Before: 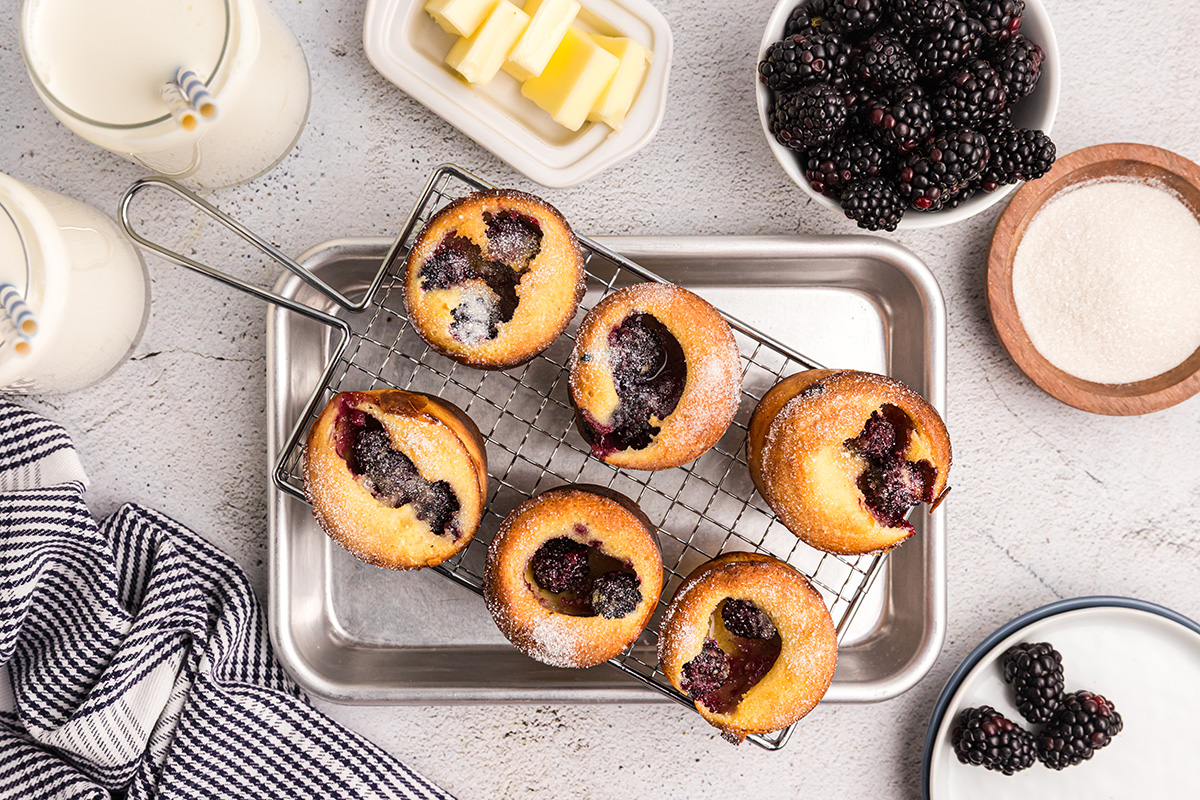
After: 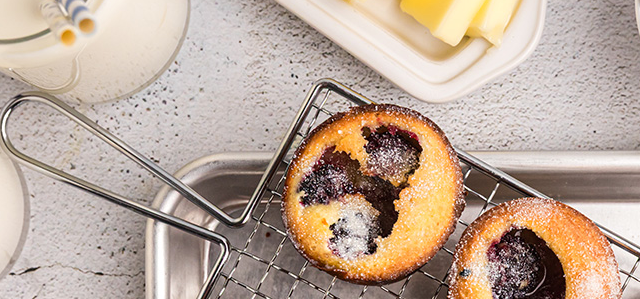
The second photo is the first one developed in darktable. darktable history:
crop: left 10.117%, top 10.691%, right 36.486%, bottom 51.821%
